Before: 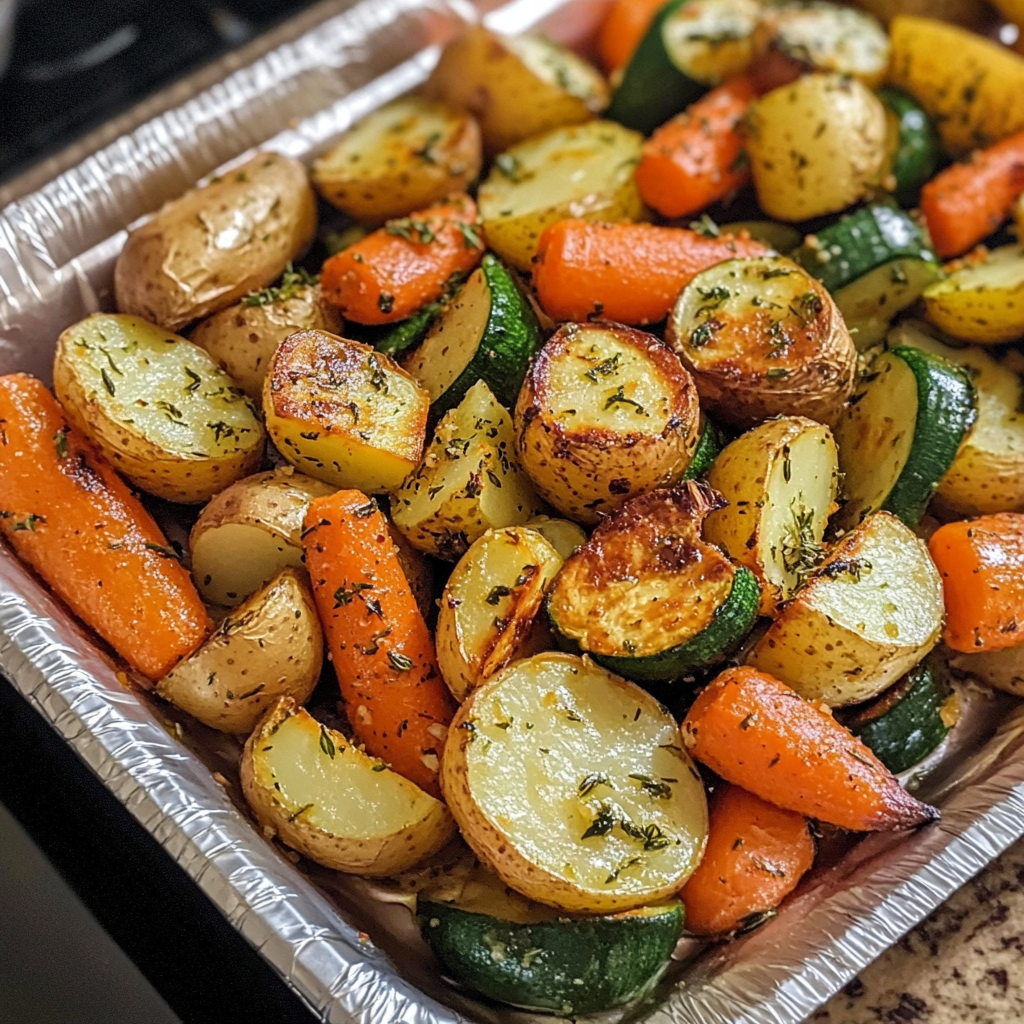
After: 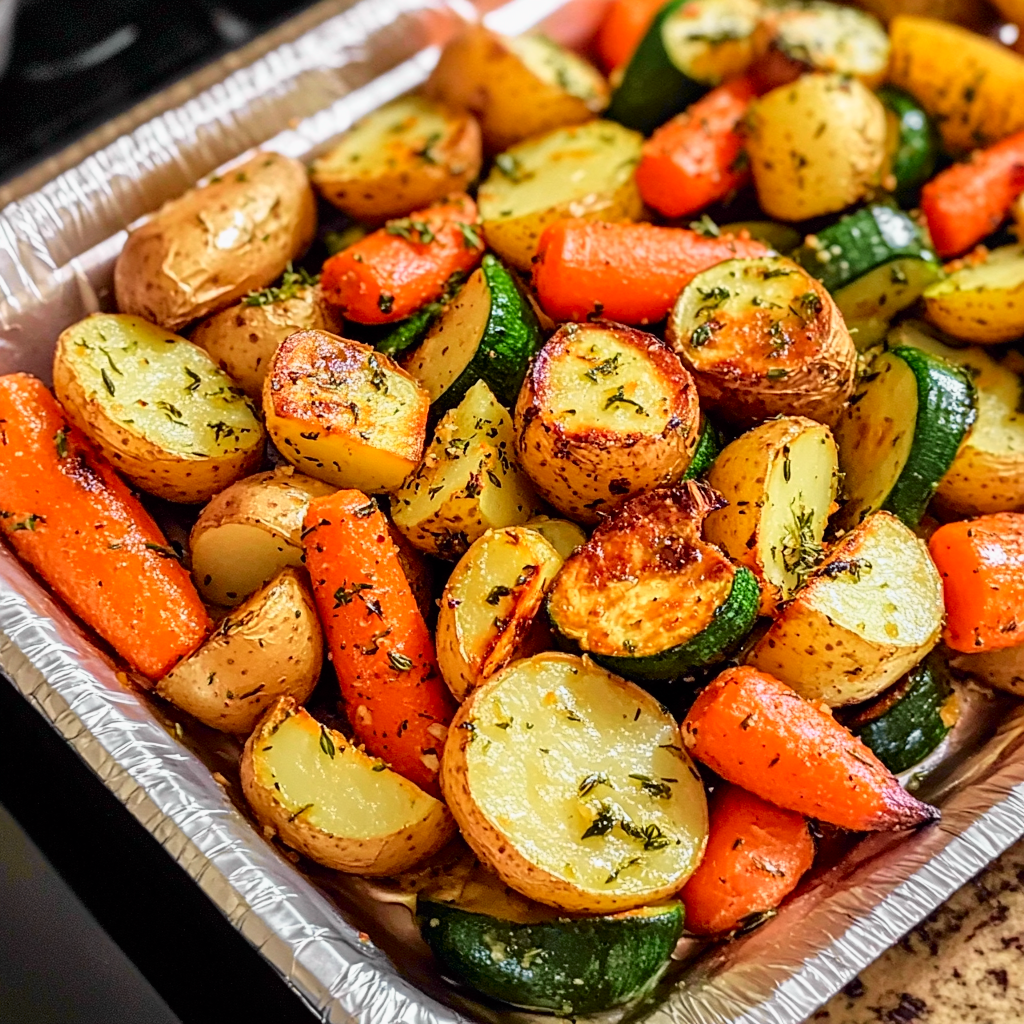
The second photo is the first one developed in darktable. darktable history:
tone curve: curves: ch0 [(0, 0) (0.062, 0.023) (0.168, 0.142) (0.359, 0.419) (0.469, 0.544) (0.634, 0.722) (0.839, 0.909) (0.998, 0.978)]; ch1 [(0, 0) (0.437, 0.408) (0.472, 0.47) (0.502, 0.504) (0.527, 0.546) (0.568, 0.619) (0.608, 0.665) (0.669, 0.748) (0.859, 0.899) (1, 1)]; ch2 [(0, 0) (0.33, 0.301) (0.421, 0.443) (0.473, 0.498) (0.509, 0.5) (0.535, 0.564) (0.575, 0.625) (0.608, 0.667) (1, 1)], color space Lab, independent channels, preserve colors none
